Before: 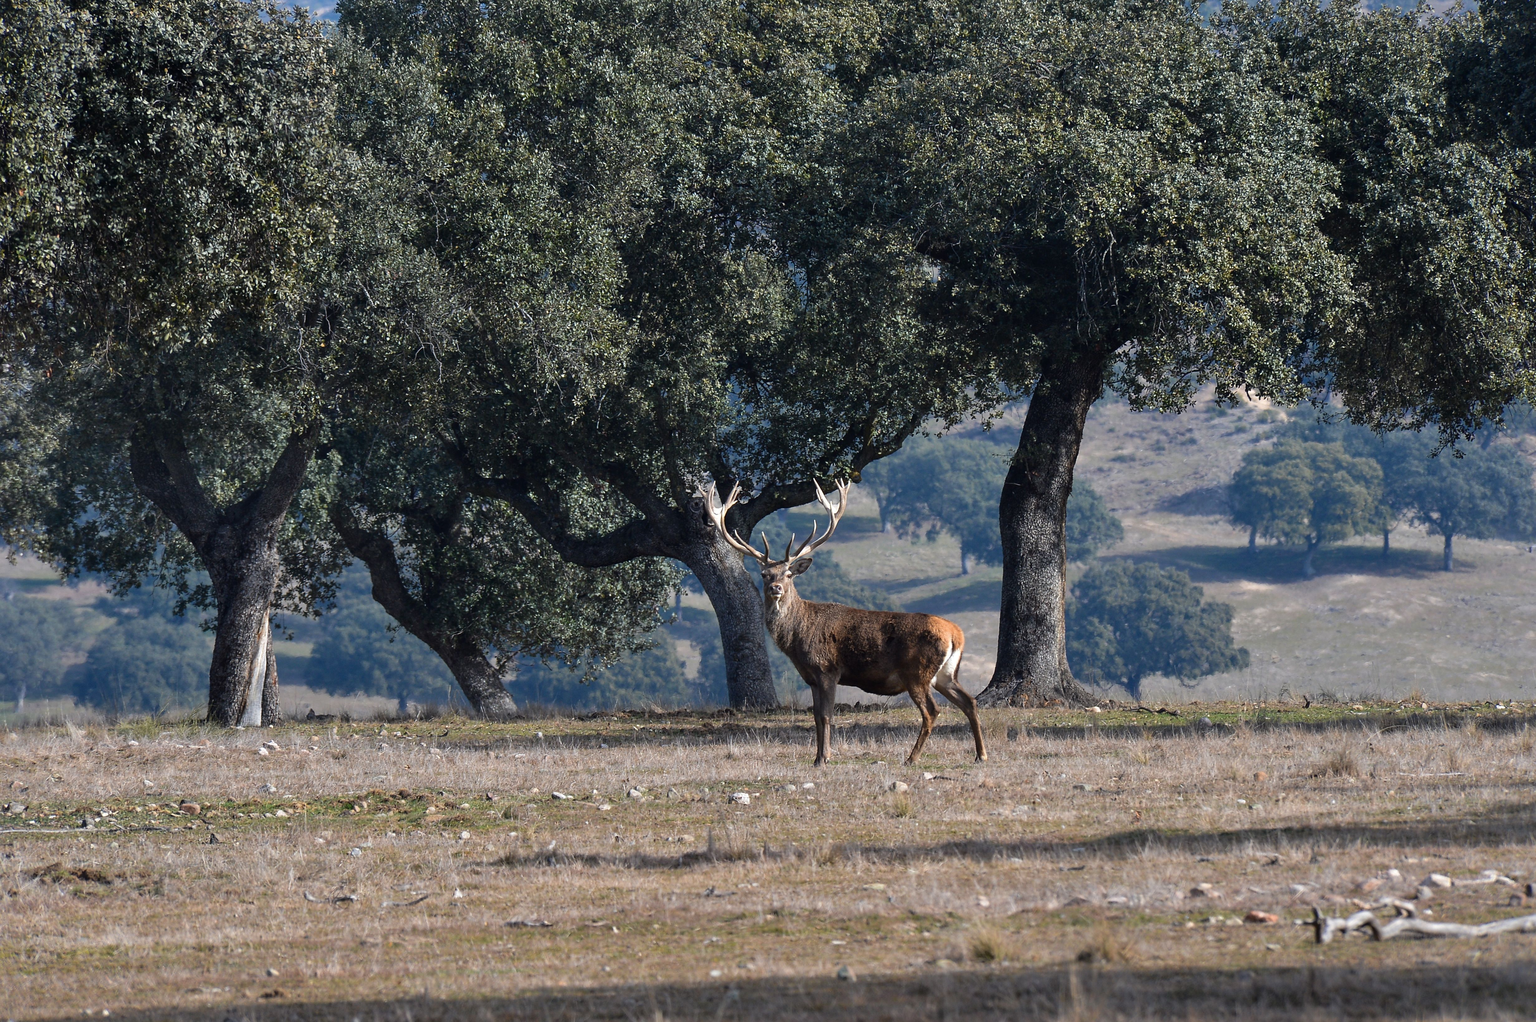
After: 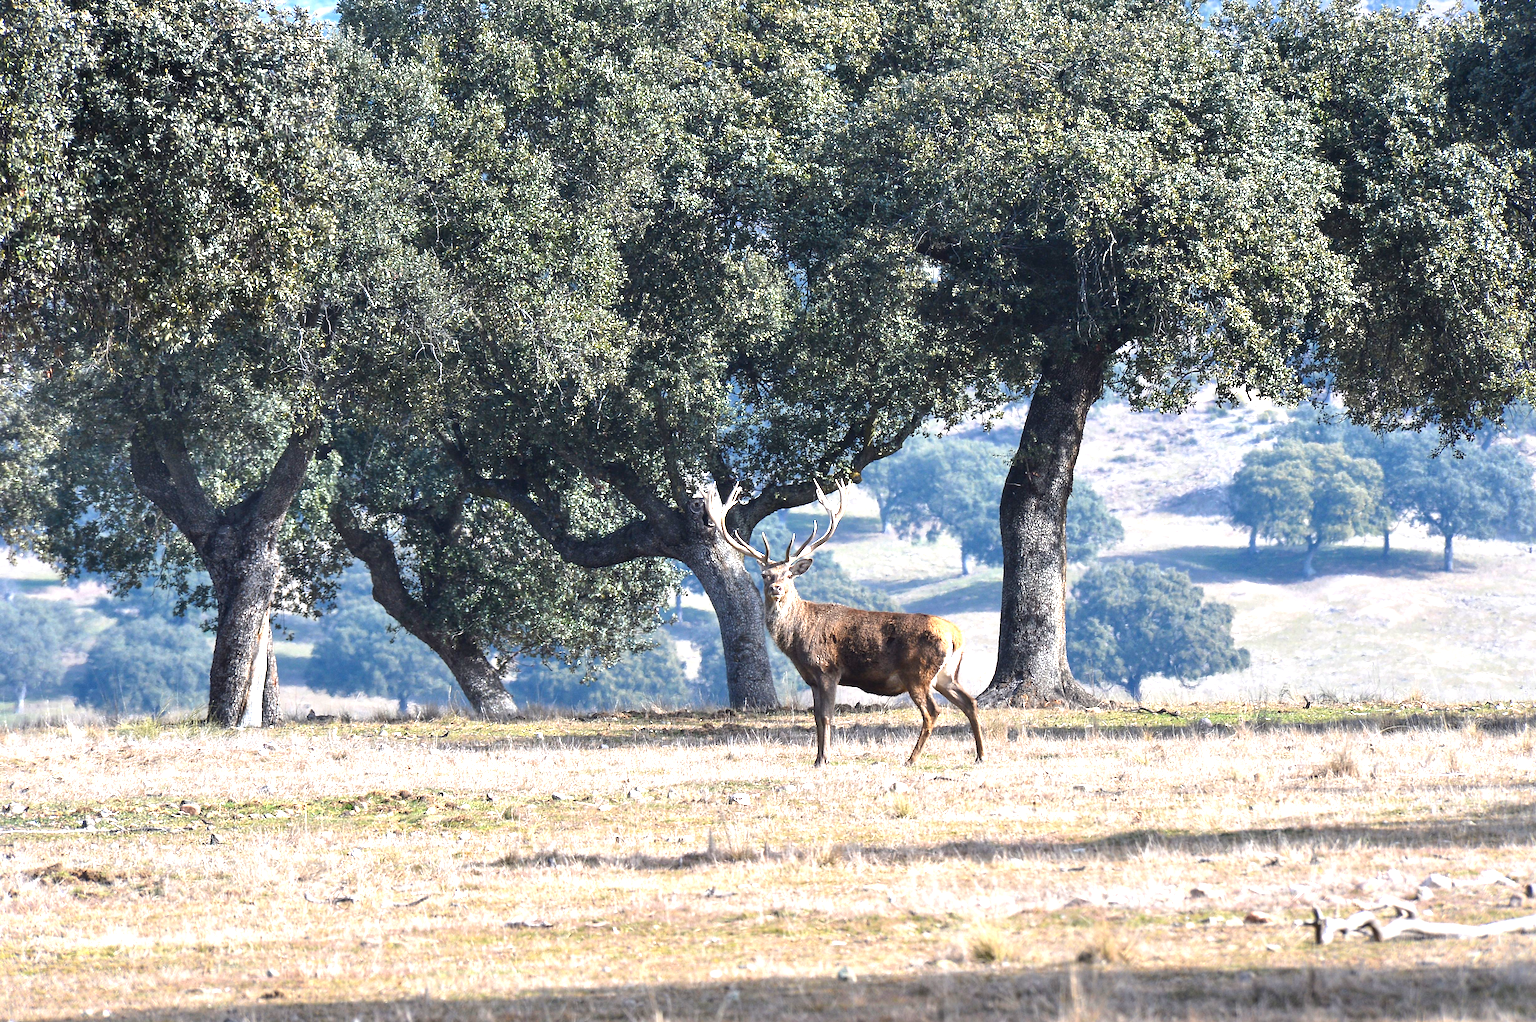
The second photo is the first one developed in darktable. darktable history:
exposure: black level correction 0, exposure 1.693 EV, compensate highlight preservation false
